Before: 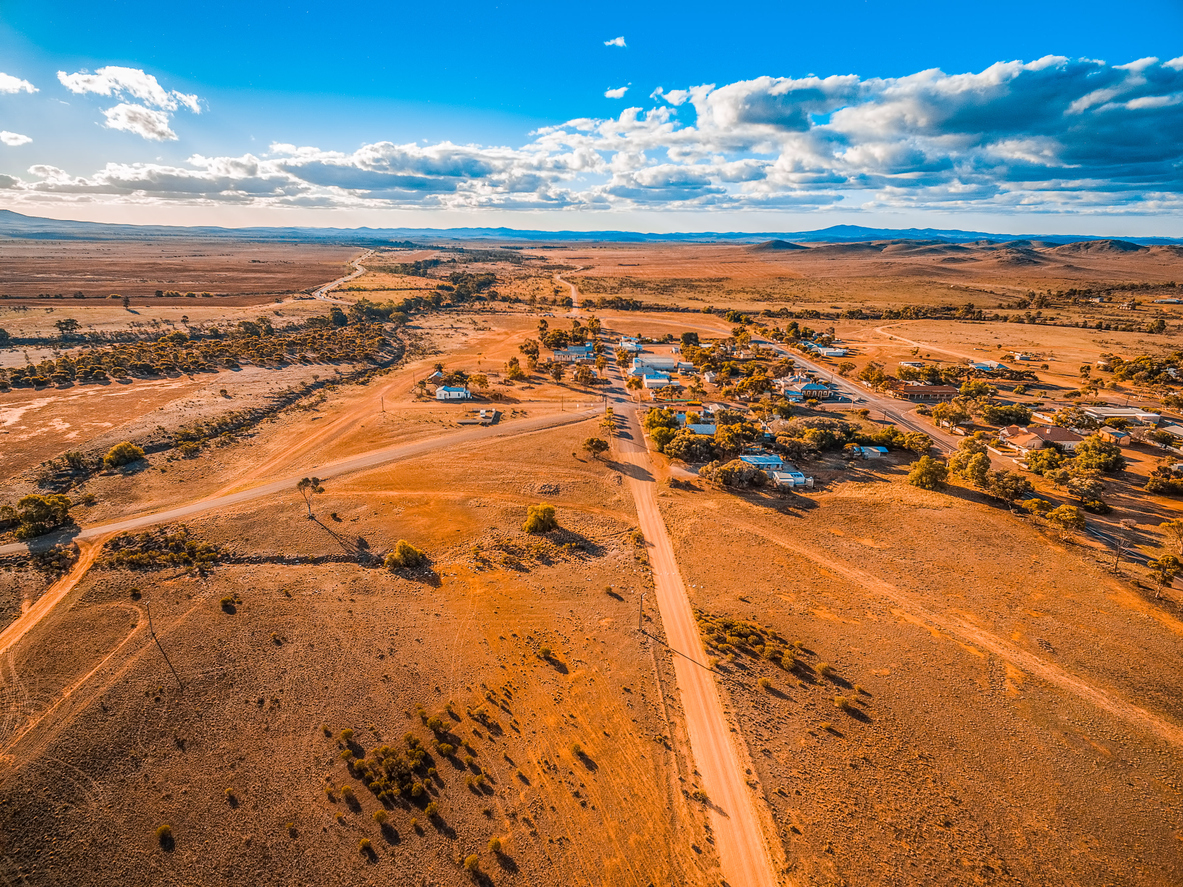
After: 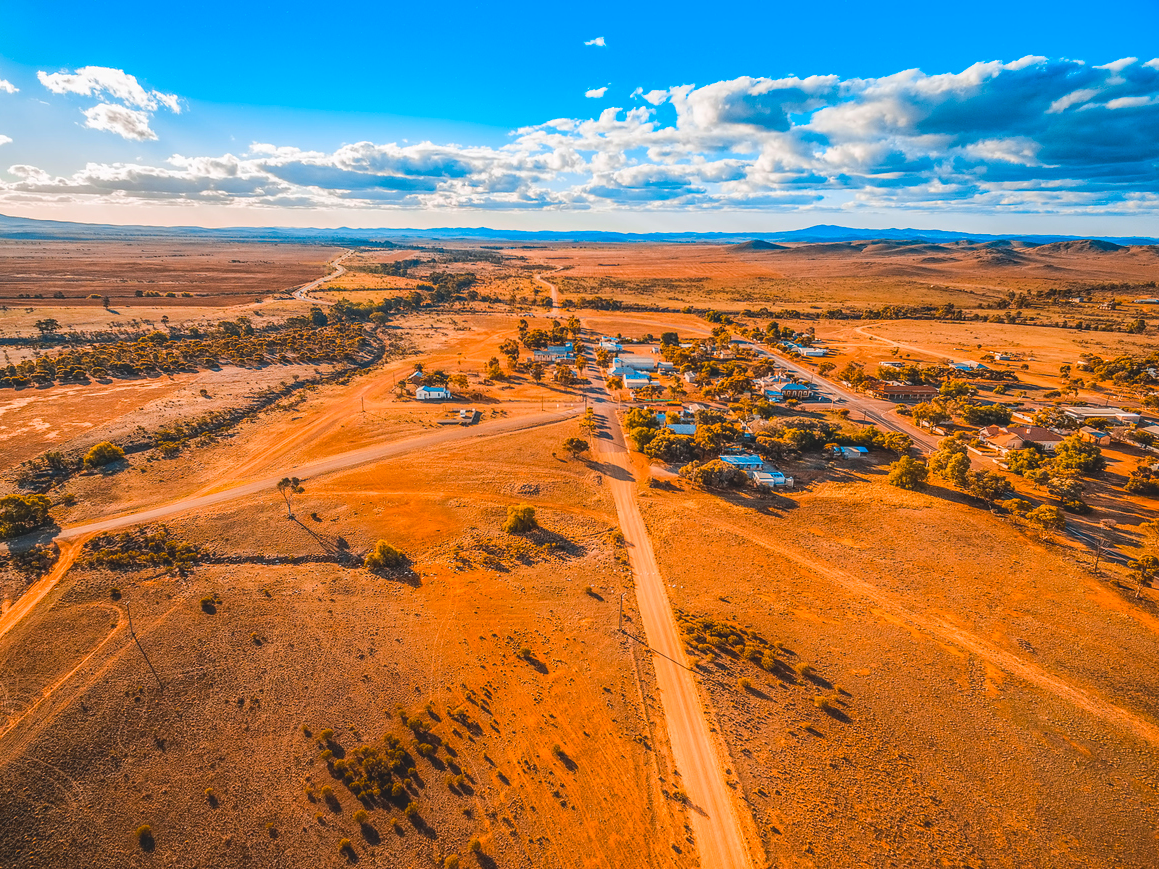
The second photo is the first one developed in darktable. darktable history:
contrast brightness saturation: contrast -0.19, saturation 0.19
crop: left 1.743%, right 0.268%, bottom 2.011%
tone equalizer: -8 EV -0.417 EV, -7 EV -0.389 EV, -6 EV -0.333 EV, -5 EV -0.222 EV, -3 EV 0.222 EV, -2 EV 0.333 EV, -1 EV 0.389 EV, +0 EV 0.417 EV, edges refinement/feathering 500, mask exposure compensation -1.57 EV, preserve details no
